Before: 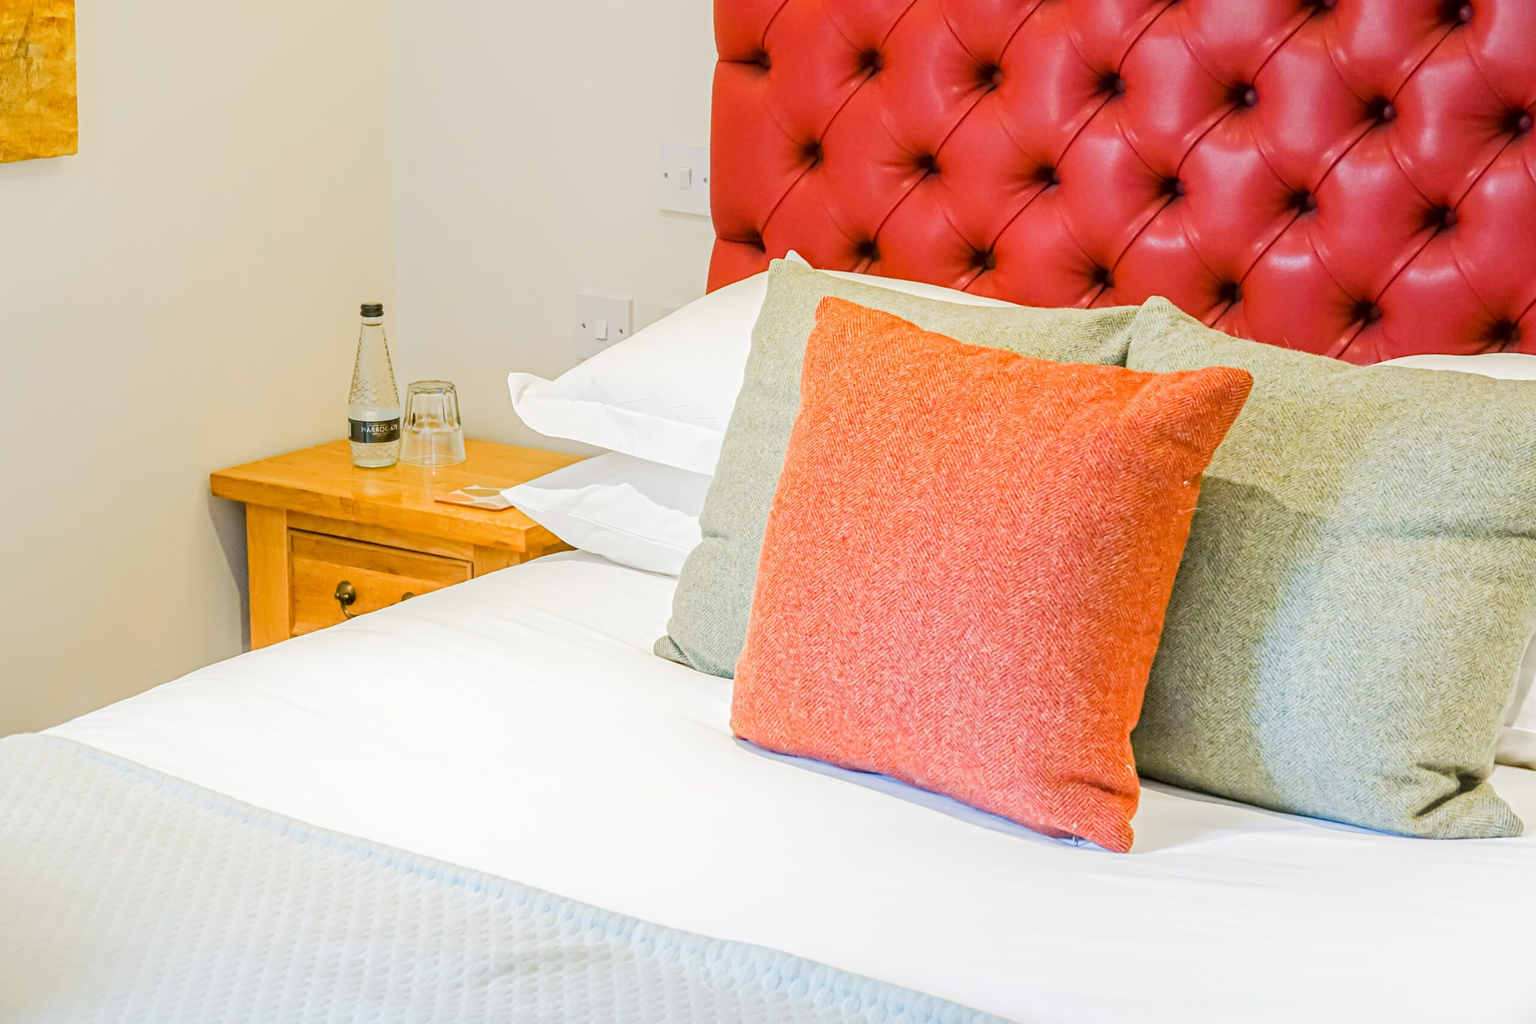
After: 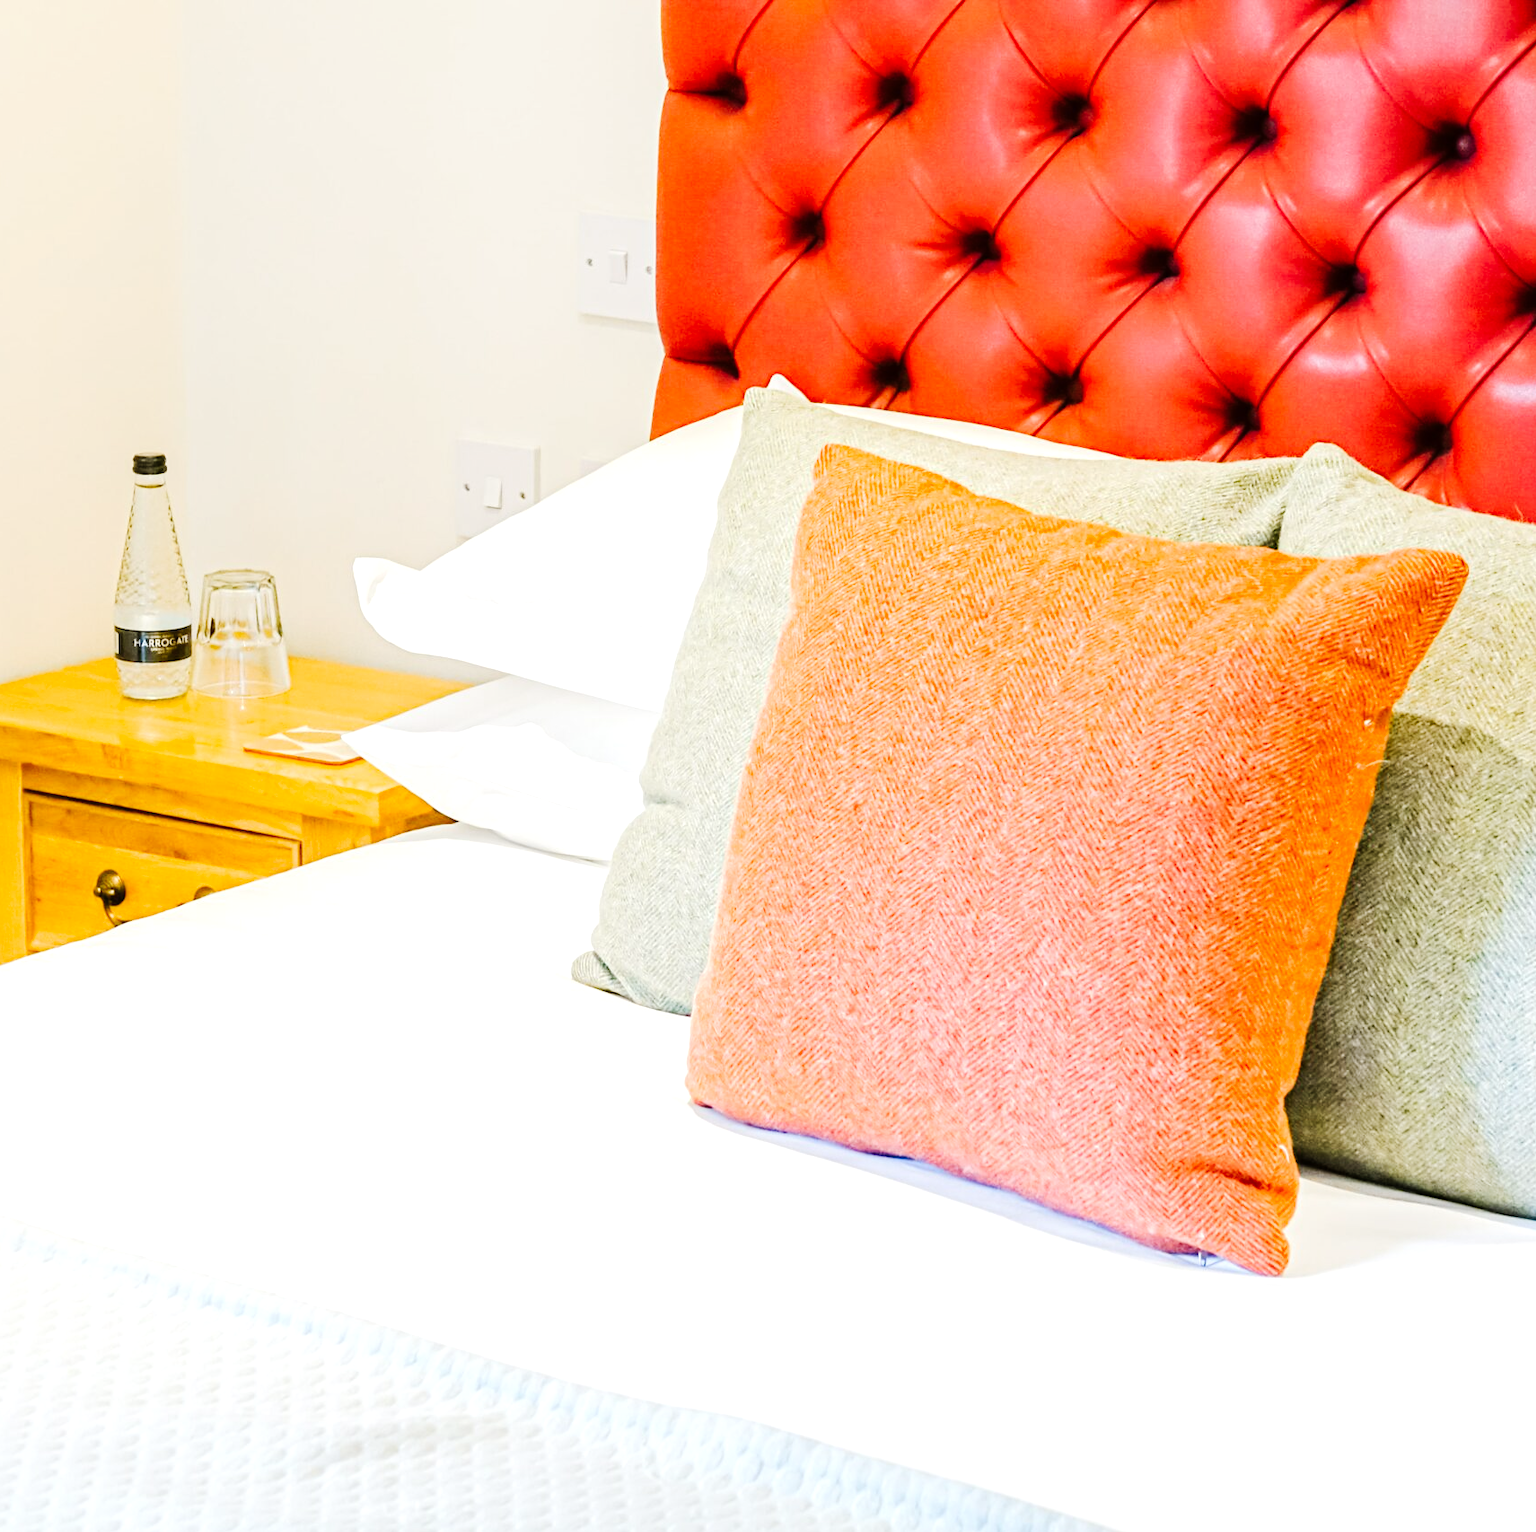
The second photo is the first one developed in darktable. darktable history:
tone equalizer: -8 EV -0.417 EV, -7 EV -0.389 EV, -6 EV -0.333 EV, -5 EV -0.222 EV, -3 EV 0.222 EV, -2 EV 0.333 EV, -1 EV 0.389 EV, +0 EV 0.417 EV, edges refinement/feathering 500, mask exposure compensation -1.25 EV, preserve details no
tone curve: curves: ch0 [(0, 0) (0.003, 0.002) (0.011, 0.009) (0.025, 0.019) (0.044, 0.031) (0.069, 0.04) (0.1, 0.059) (0.136, 0.092) (0.177, 0.134) (0.224, 0.192) (0.277, 0.262) (0.335, 0.348) (0.399, 0.446) (0.468, 0.554) (0.543, 0.646) (0.623, 0.731) (0.709, 0.807) (0.801, 0.867) (0.898, 0.931) (1, 1)], preserve colors none
crop and rotate: left 17.732%, right 15.423%
